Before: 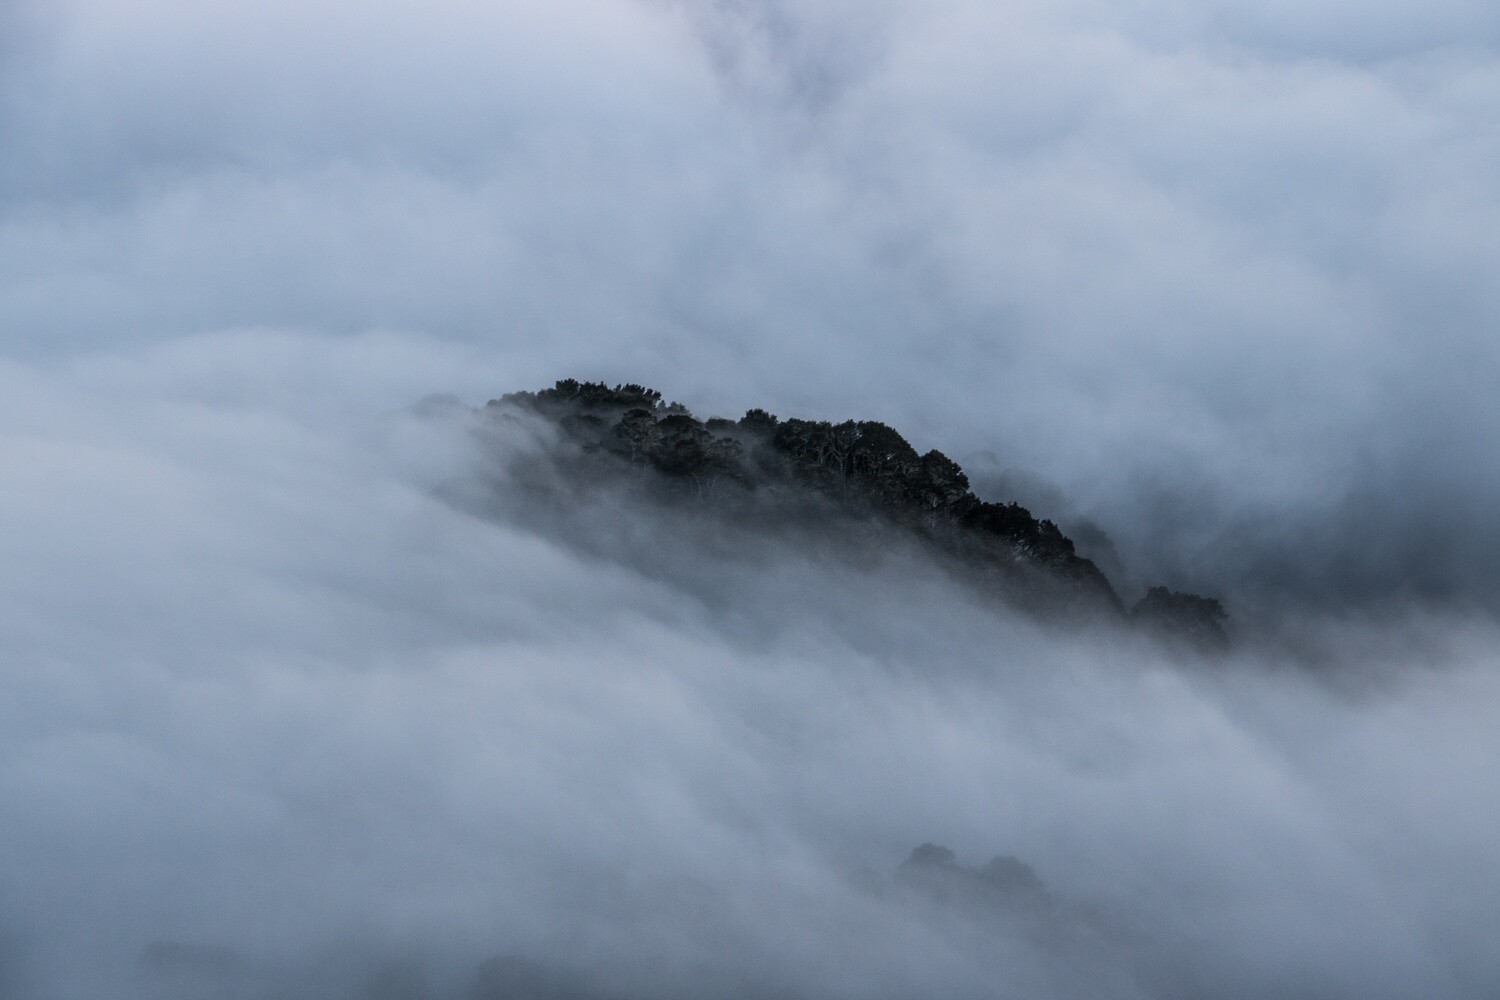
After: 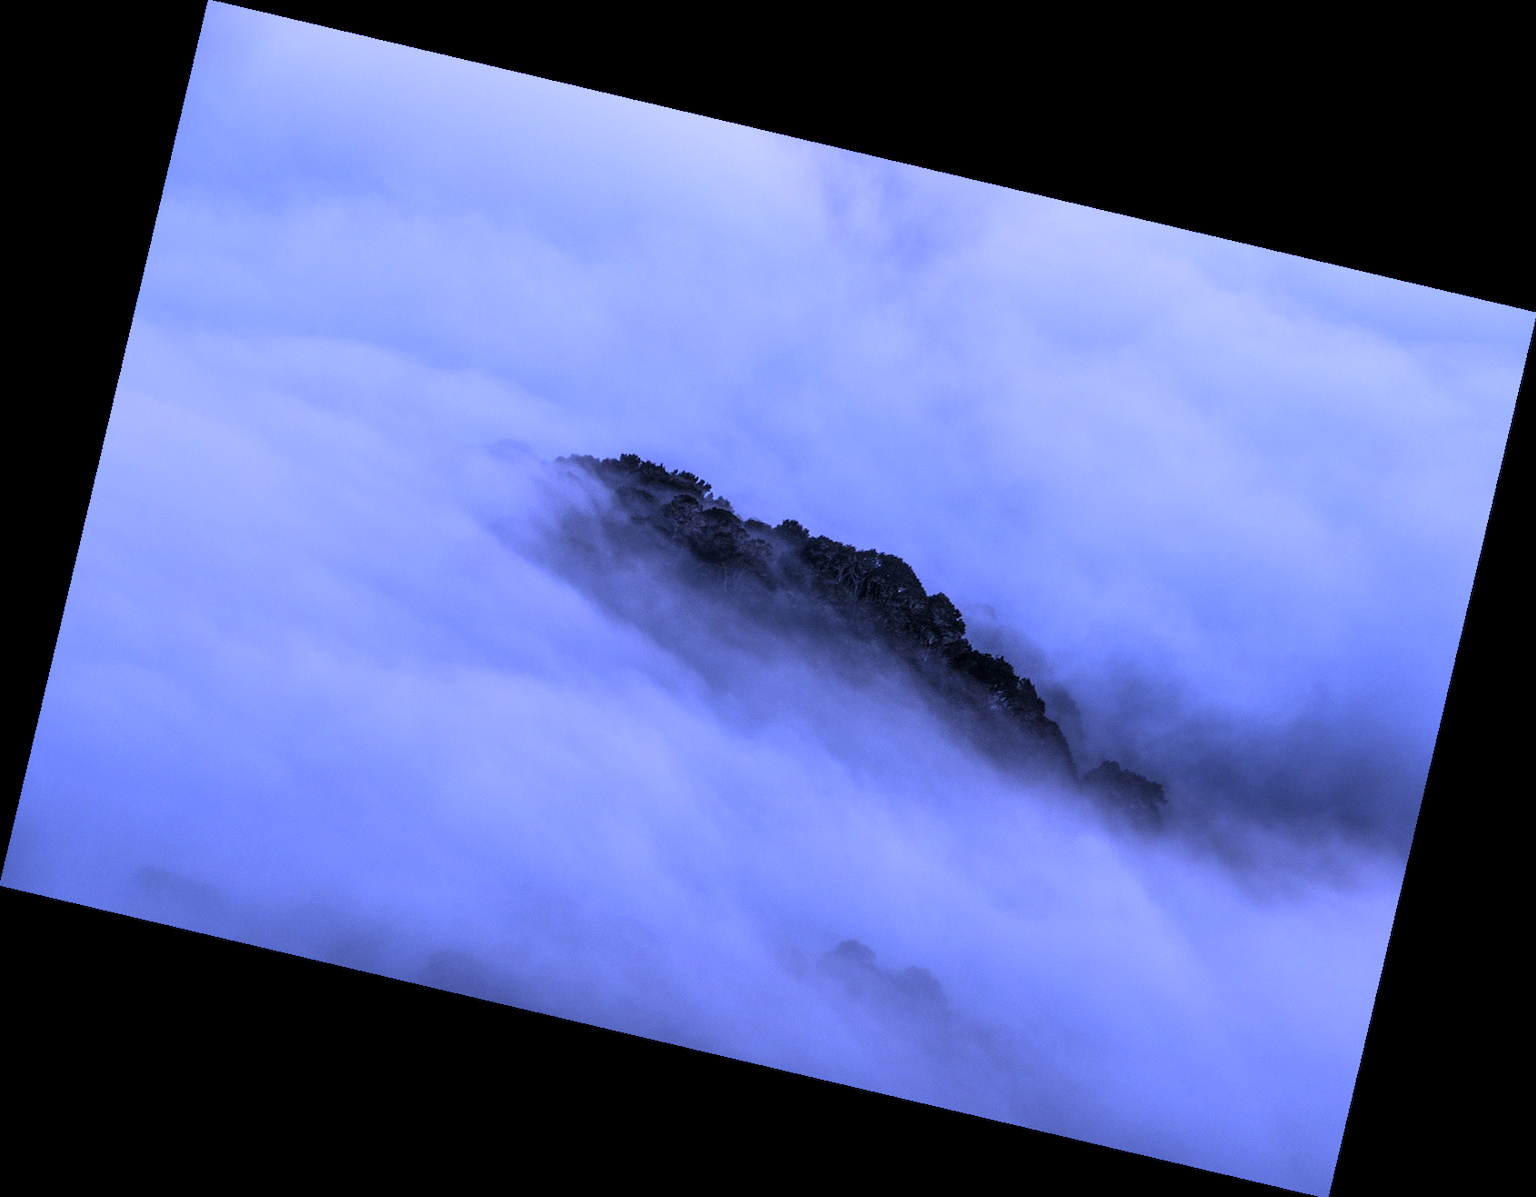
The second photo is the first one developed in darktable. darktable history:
rotate and perspective: rotation 13.27°, automatic cropping off
white balance: red 0.98, blue 1.61
